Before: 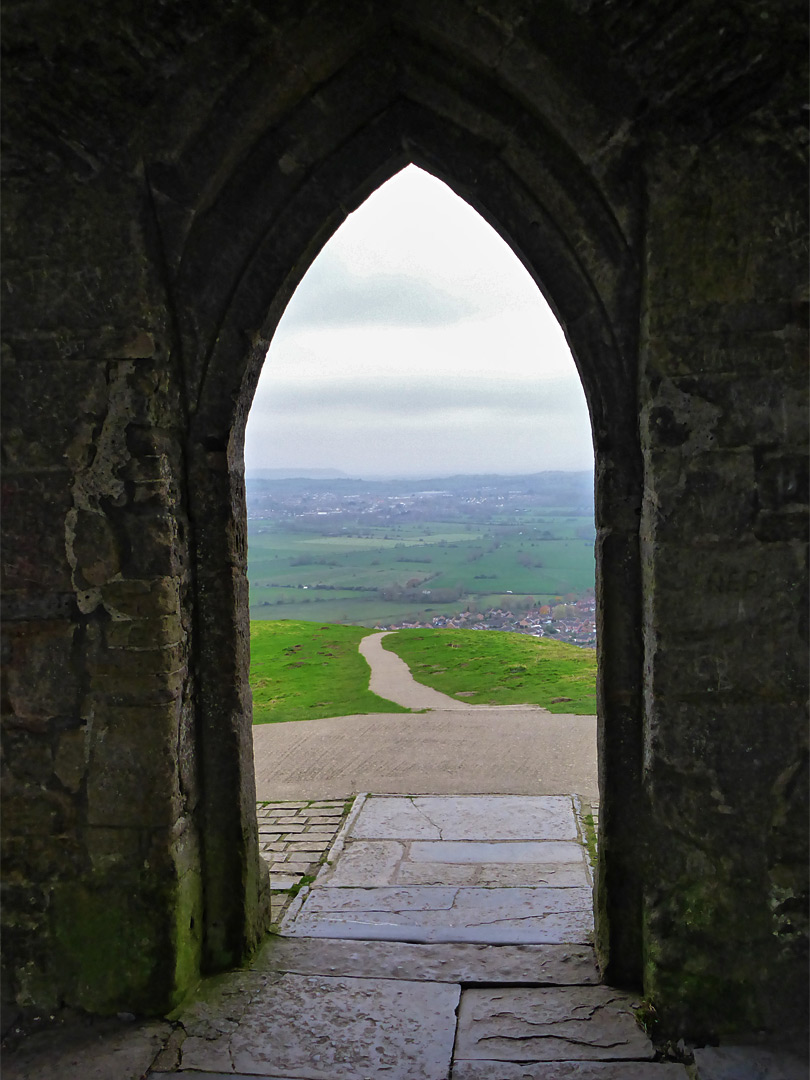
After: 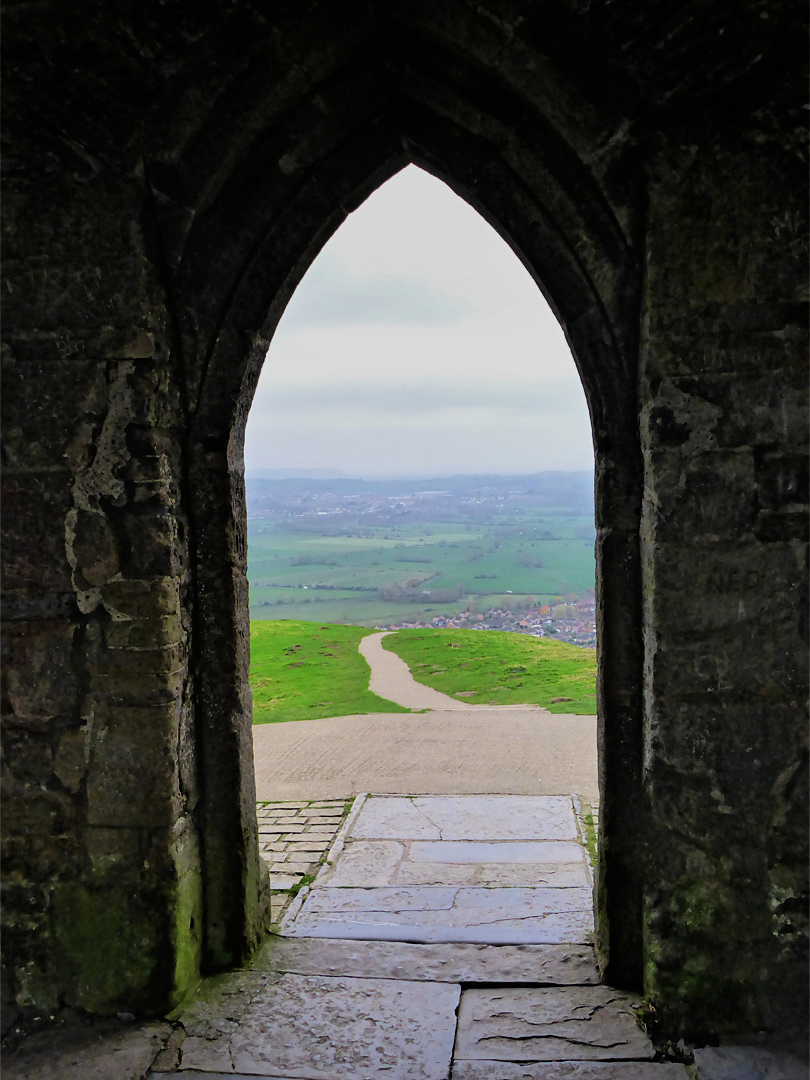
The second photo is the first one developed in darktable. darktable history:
filmic rgb: black relative exposure -7.65 EV, white relative exposure 4.56 EV, hardness 3.61, color science v6 (2022)
graduated density: on, module defaults
rotate and perspective: crop left 0, crop top 0
exposure: exposure 0.74 EV, compensate highlight preservation false
